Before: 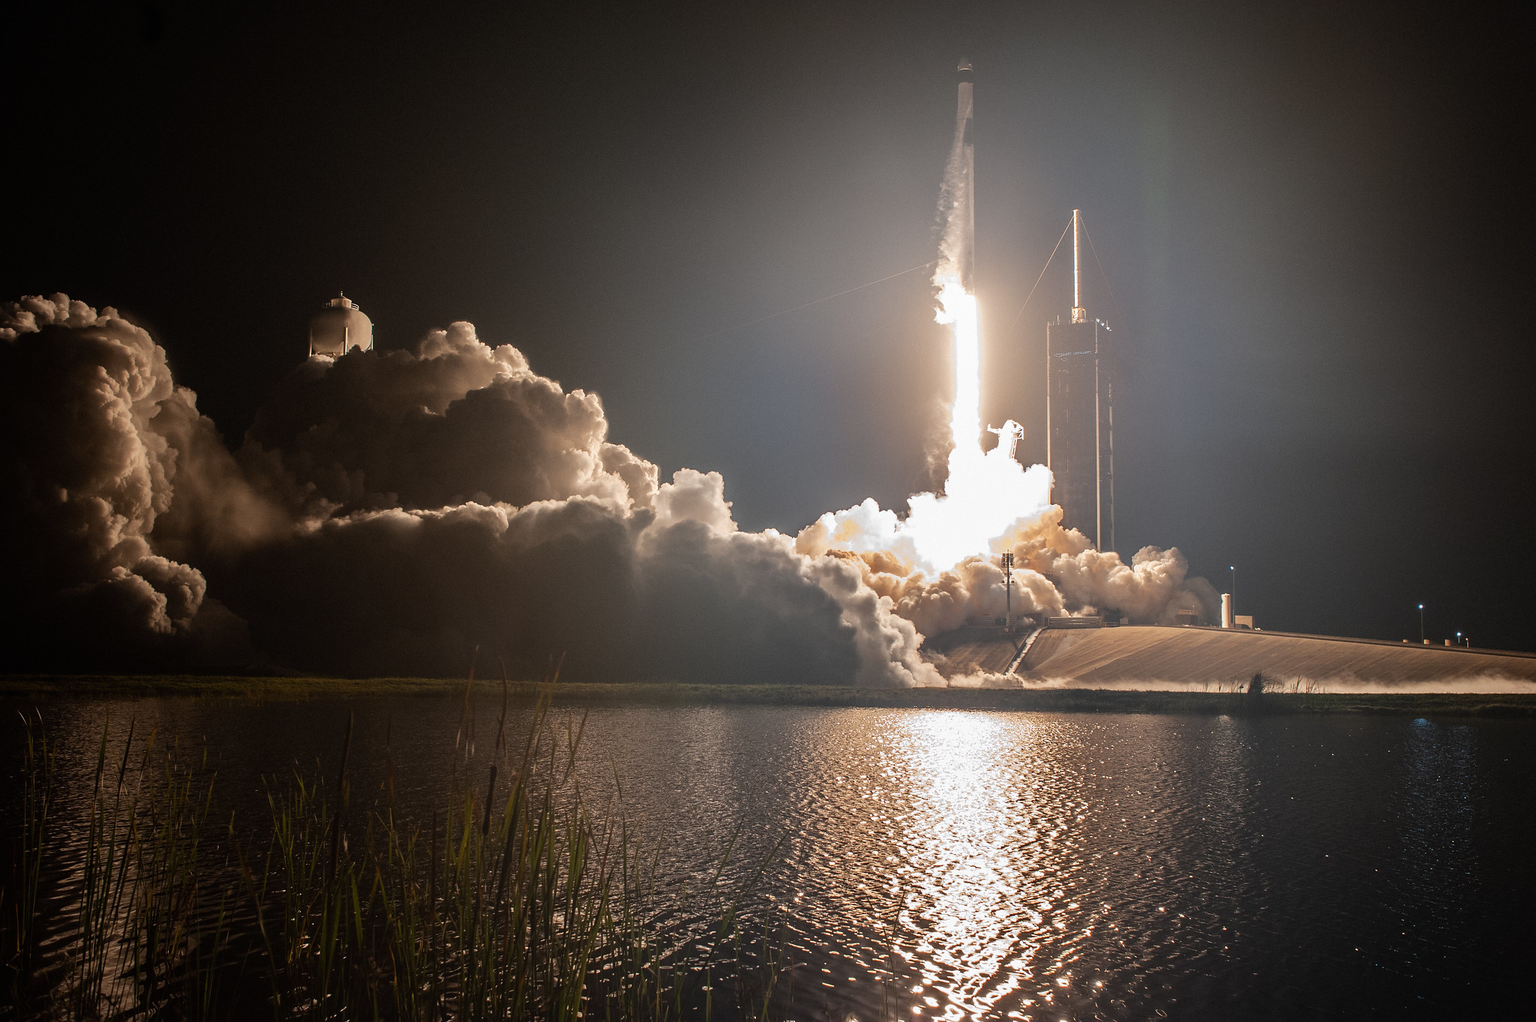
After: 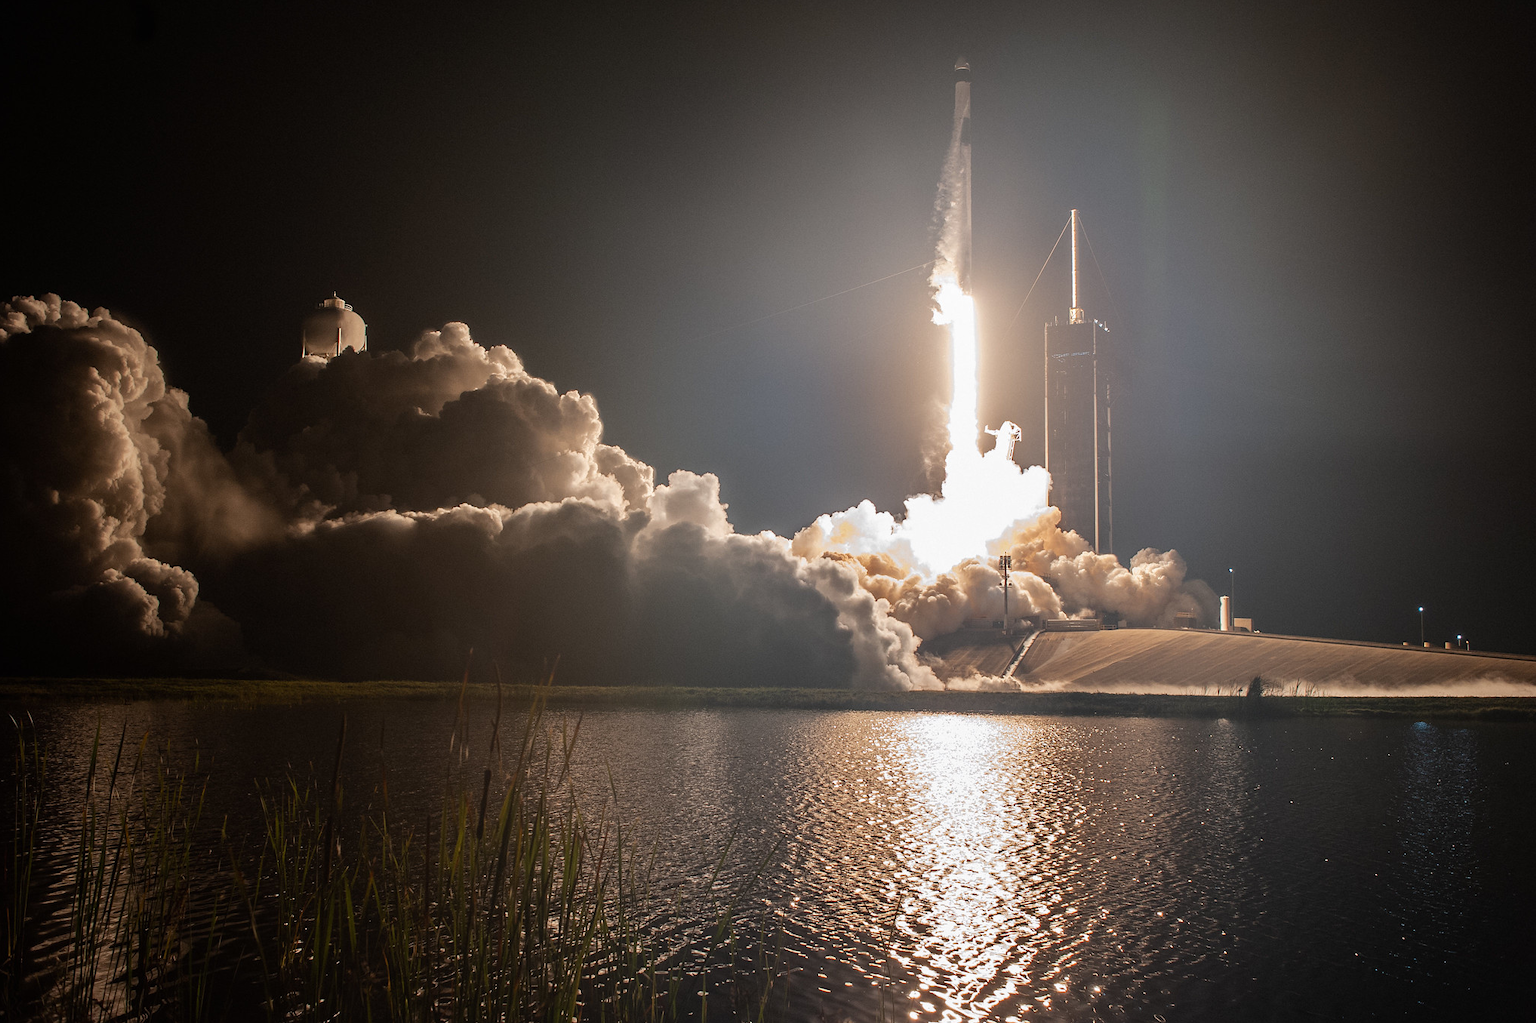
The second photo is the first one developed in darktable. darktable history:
crop and rotate: left 0.626%, top 0.171%, bottom 0.307%
